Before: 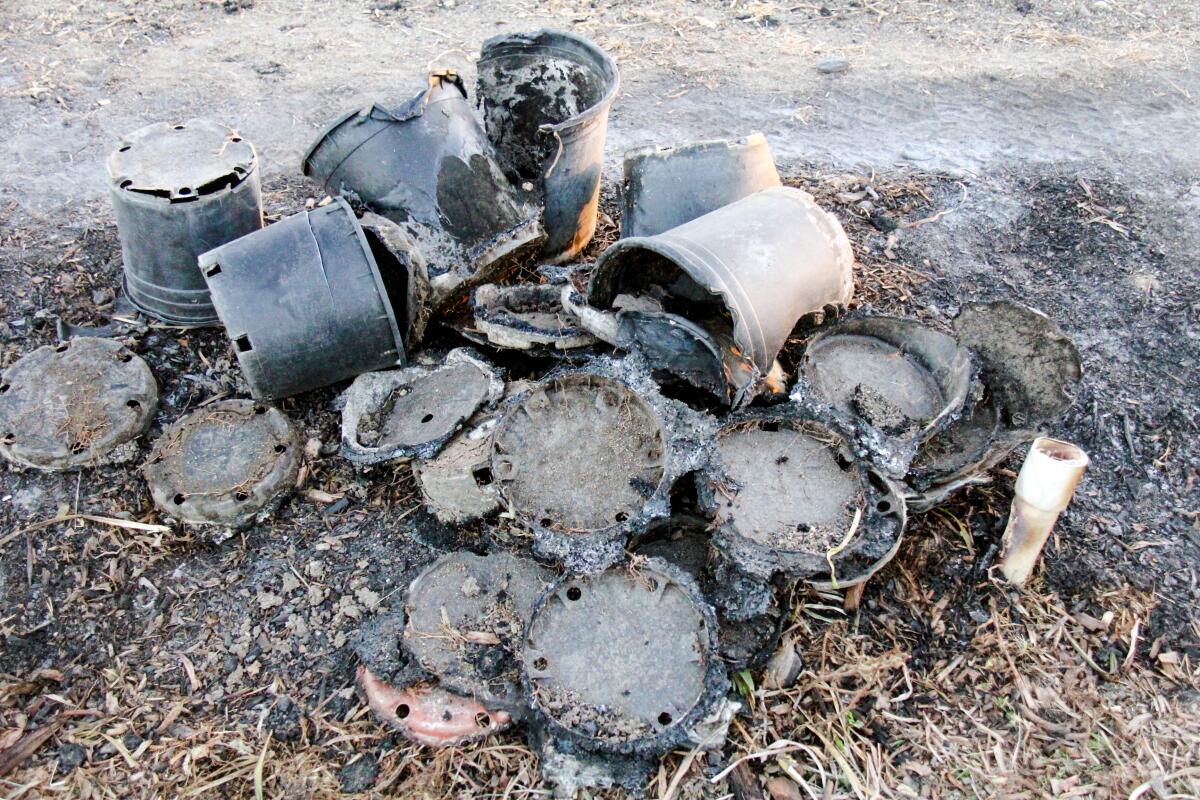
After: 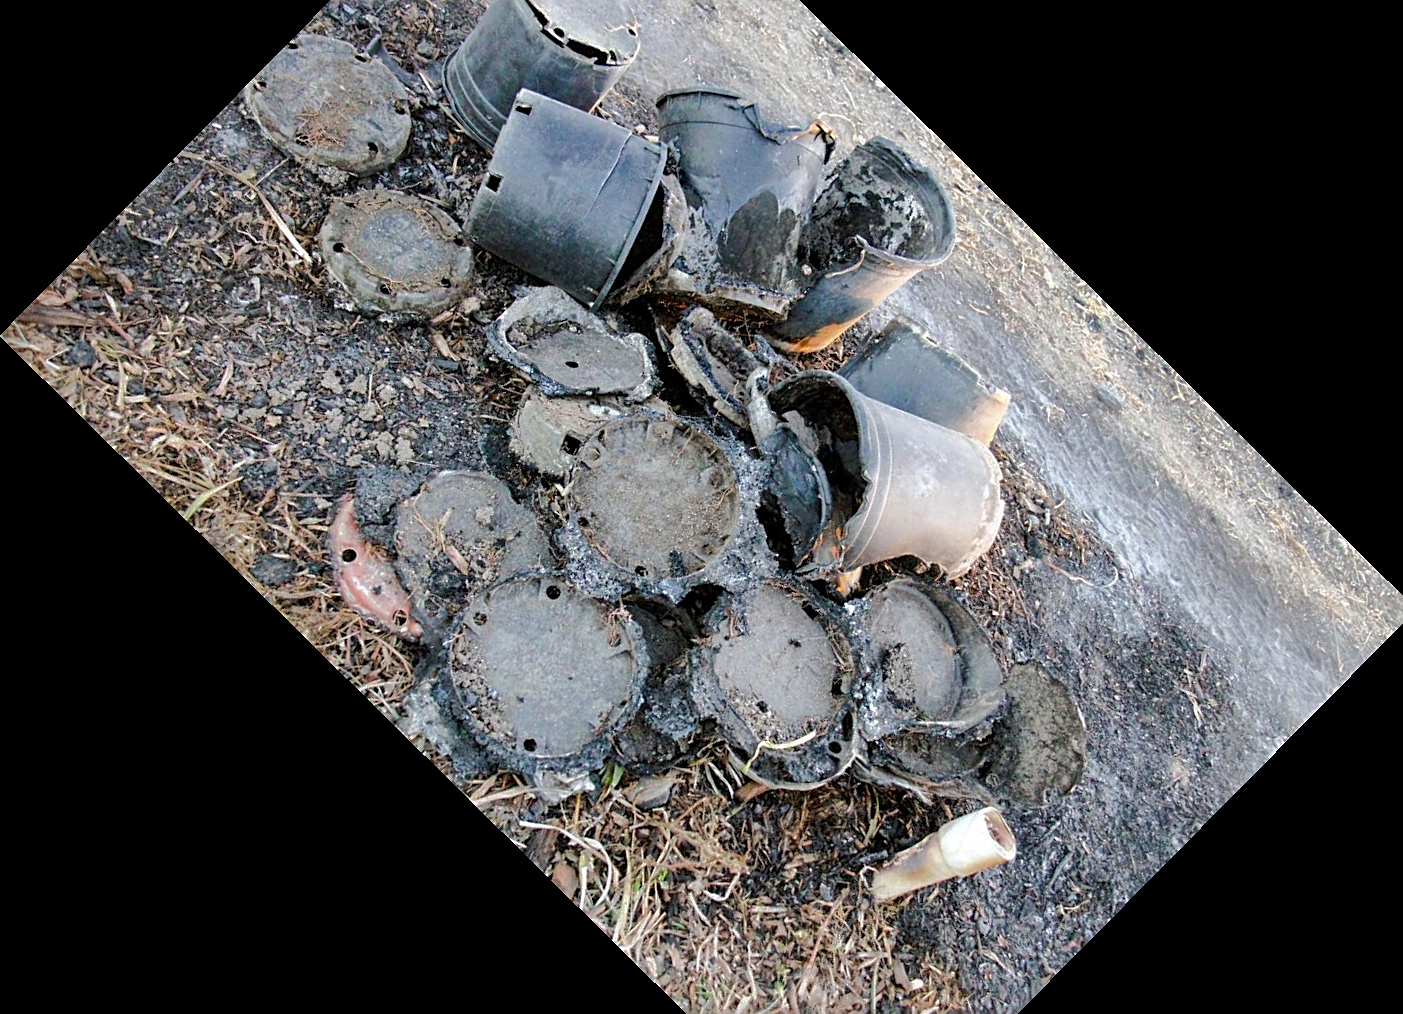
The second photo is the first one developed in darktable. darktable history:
shadows and highlights: shadows 39.32, highlights -59.99
sharpen: on, module defaults
crop and rotate: angle -44.62°, top 16.536%, right 0.892%, bottom 11.657%
